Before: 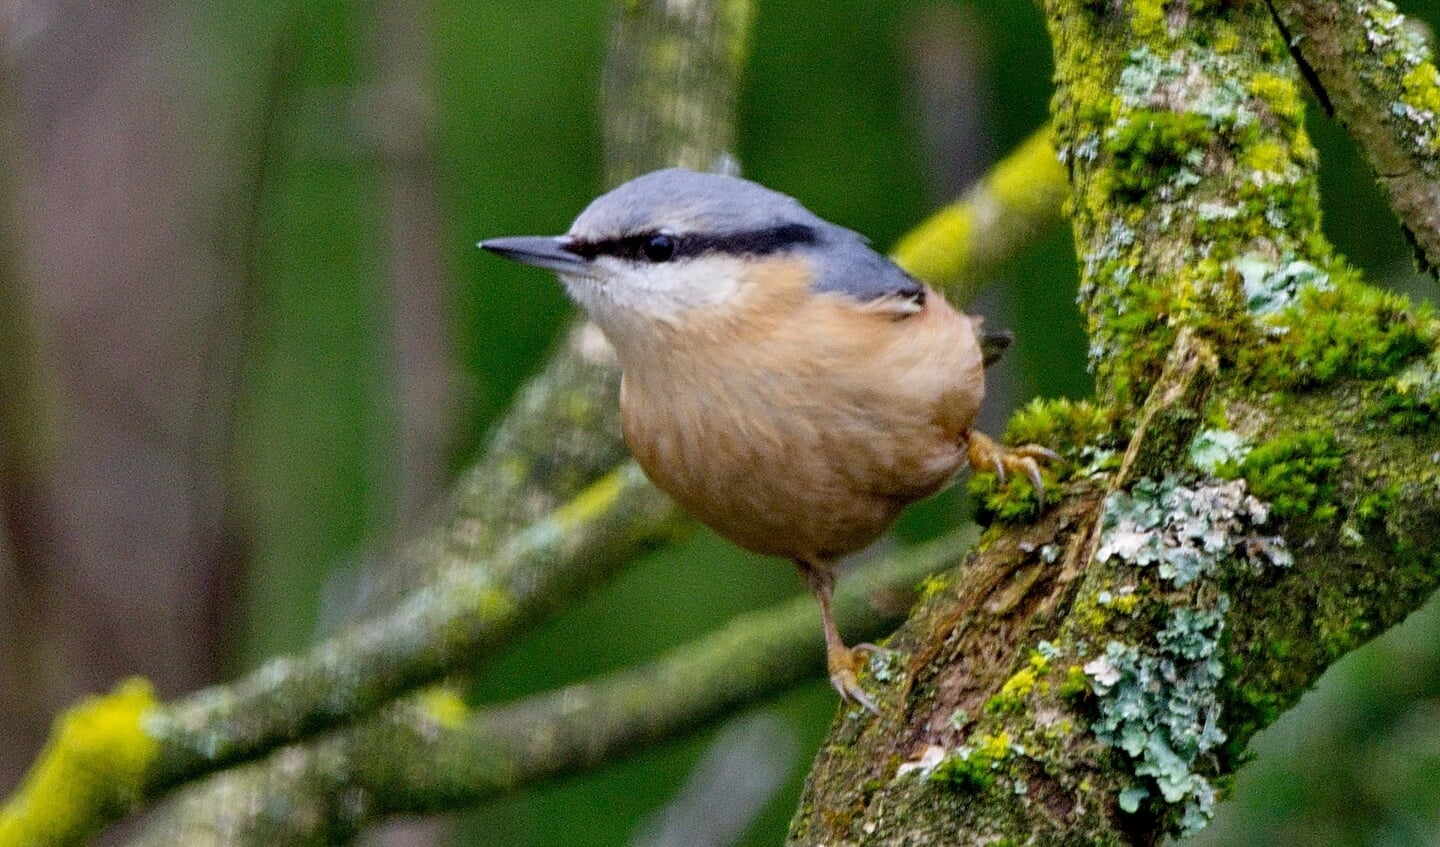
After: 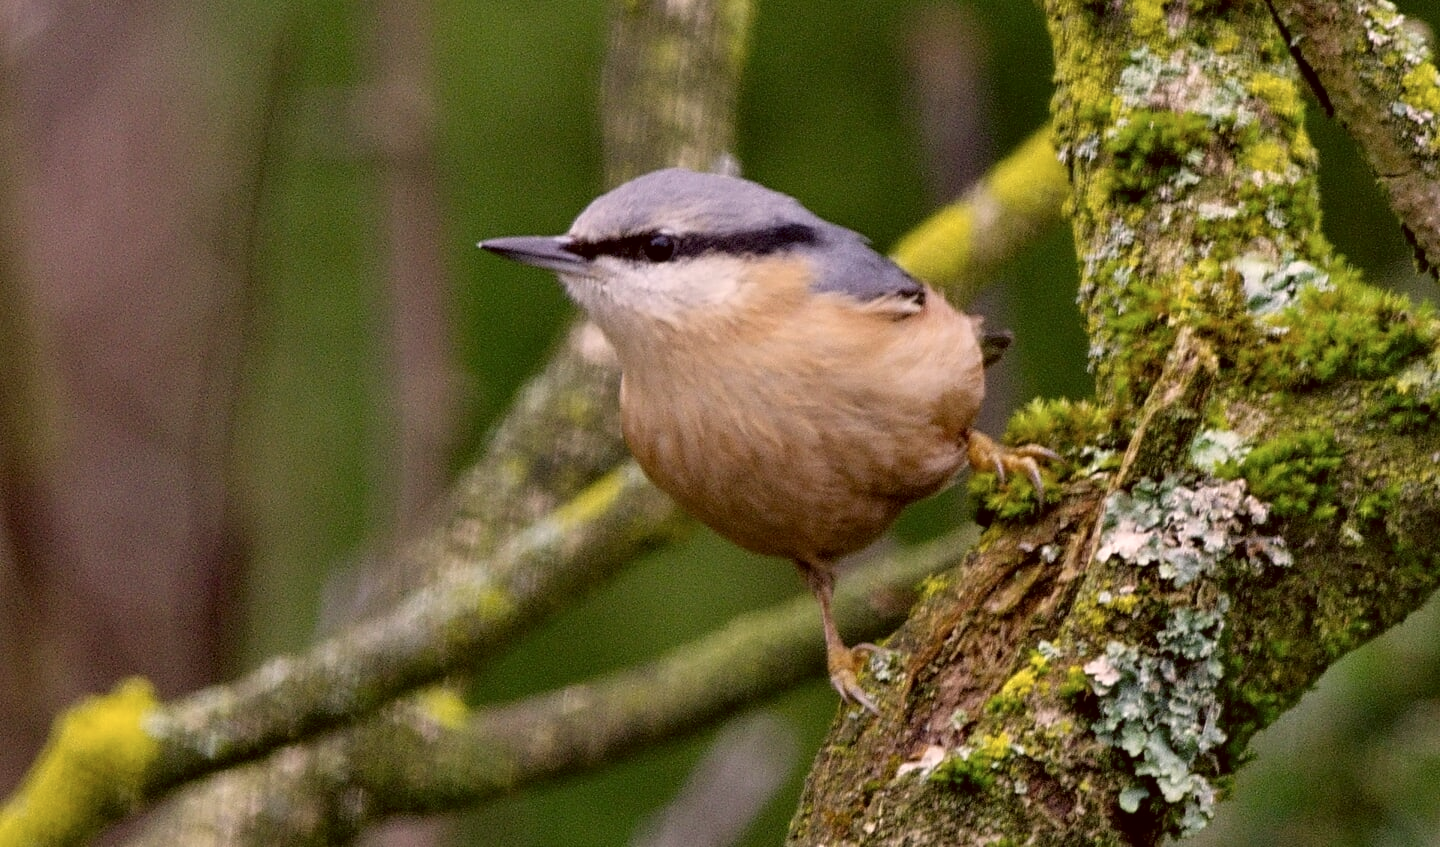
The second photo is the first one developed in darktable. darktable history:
color correction: highlights a* 10.17, highlights b* 9.64, shadows a* 8.57, shadows b* 8.61, saturation 0.804
